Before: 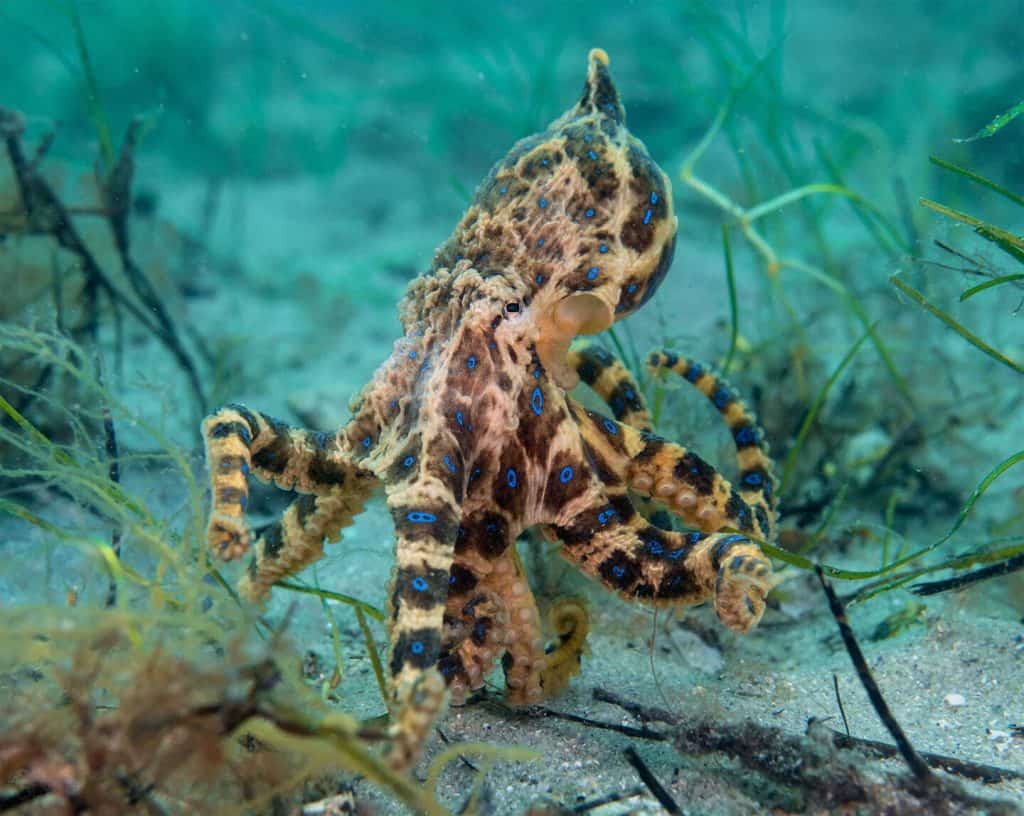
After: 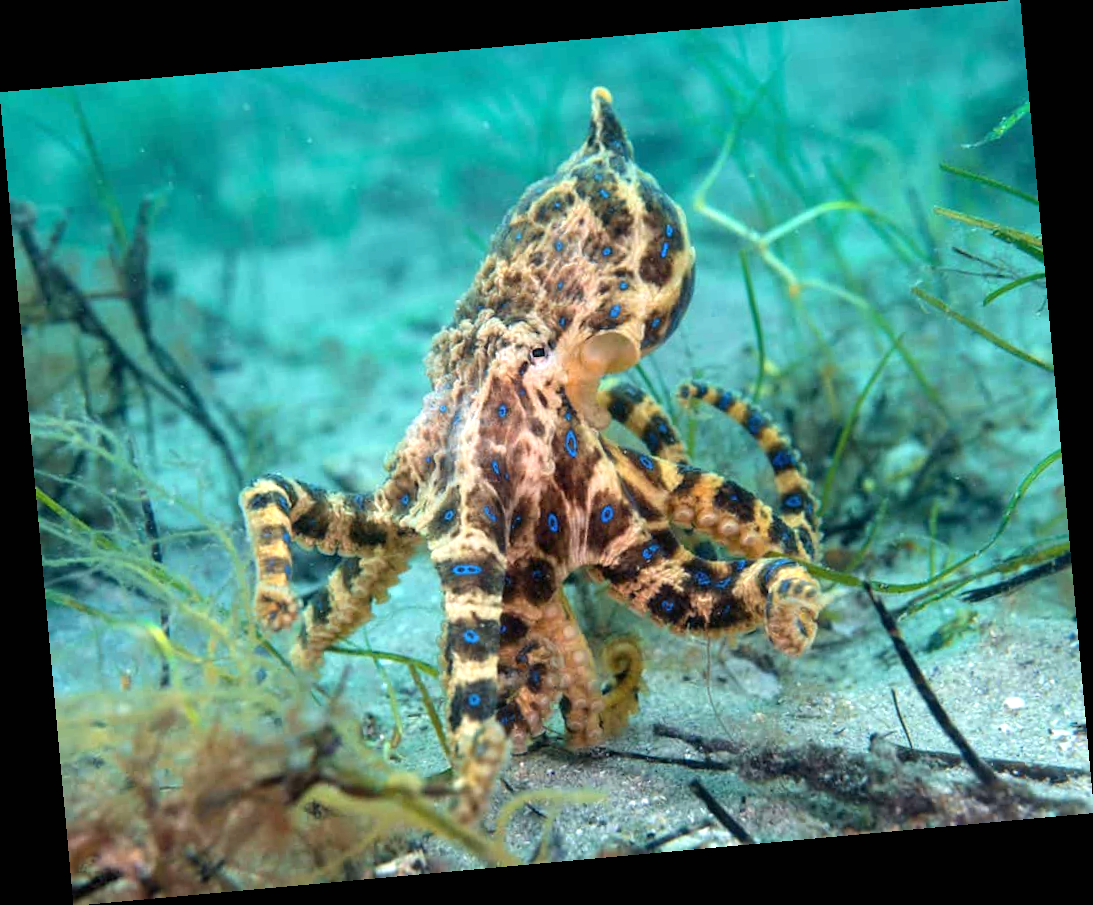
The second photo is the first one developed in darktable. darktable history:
rotate and perspective: rotation -5.2°, automatic cropping off
exposure: black level correction 0, exposure 0.7 EV, compensate highlight preservation false
